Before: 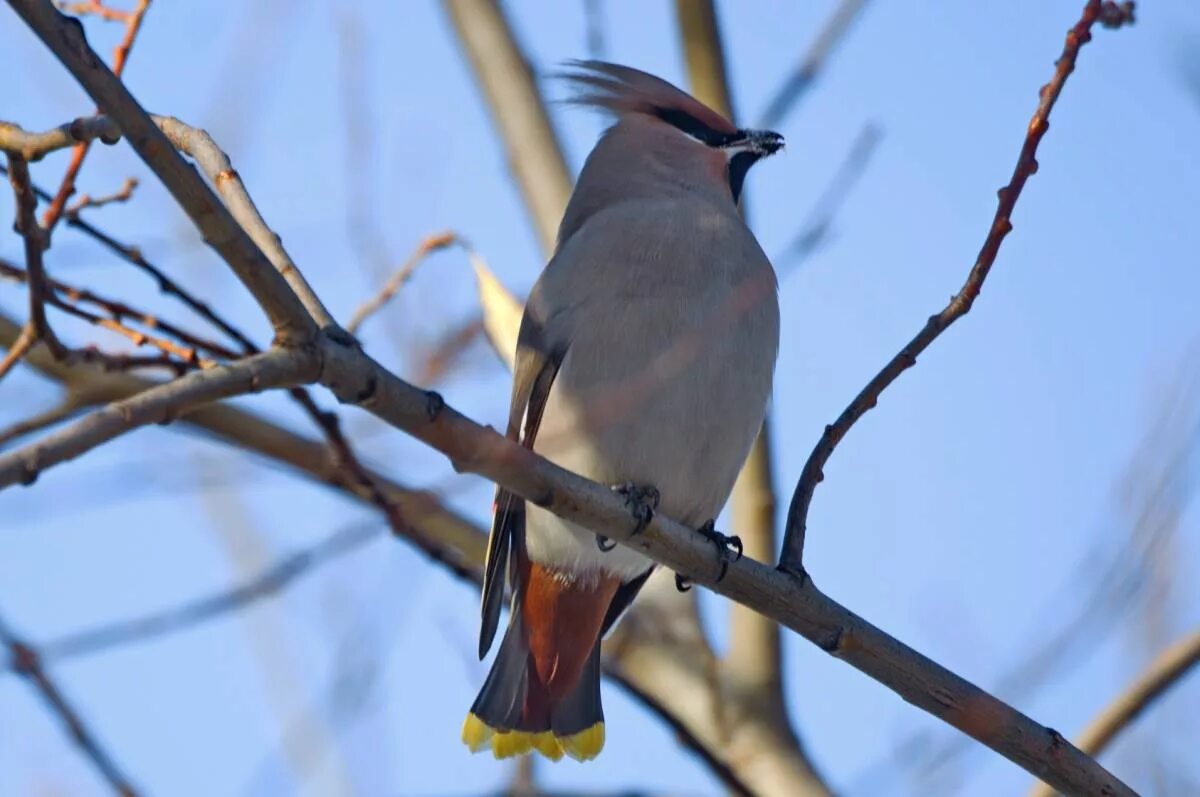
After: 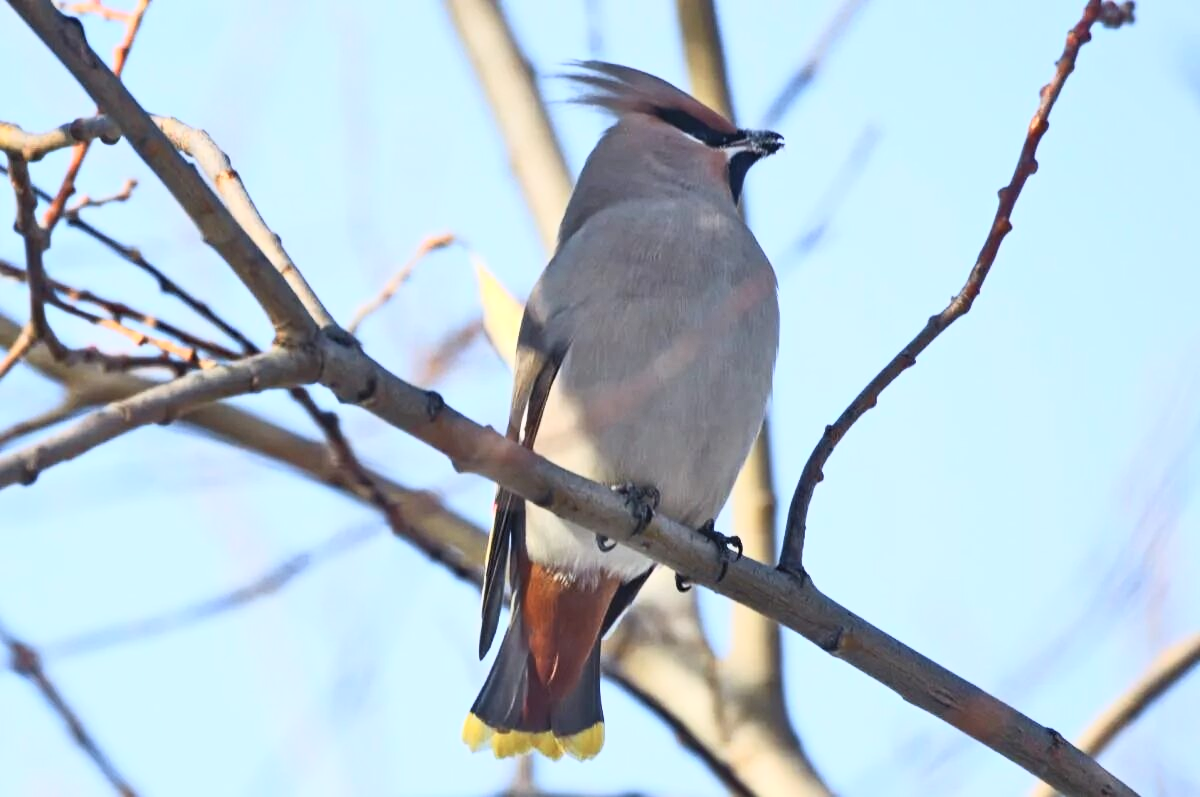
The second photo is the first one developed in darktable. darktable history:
contrast brightness saturation: contrast 0.394, brightness 0.514
